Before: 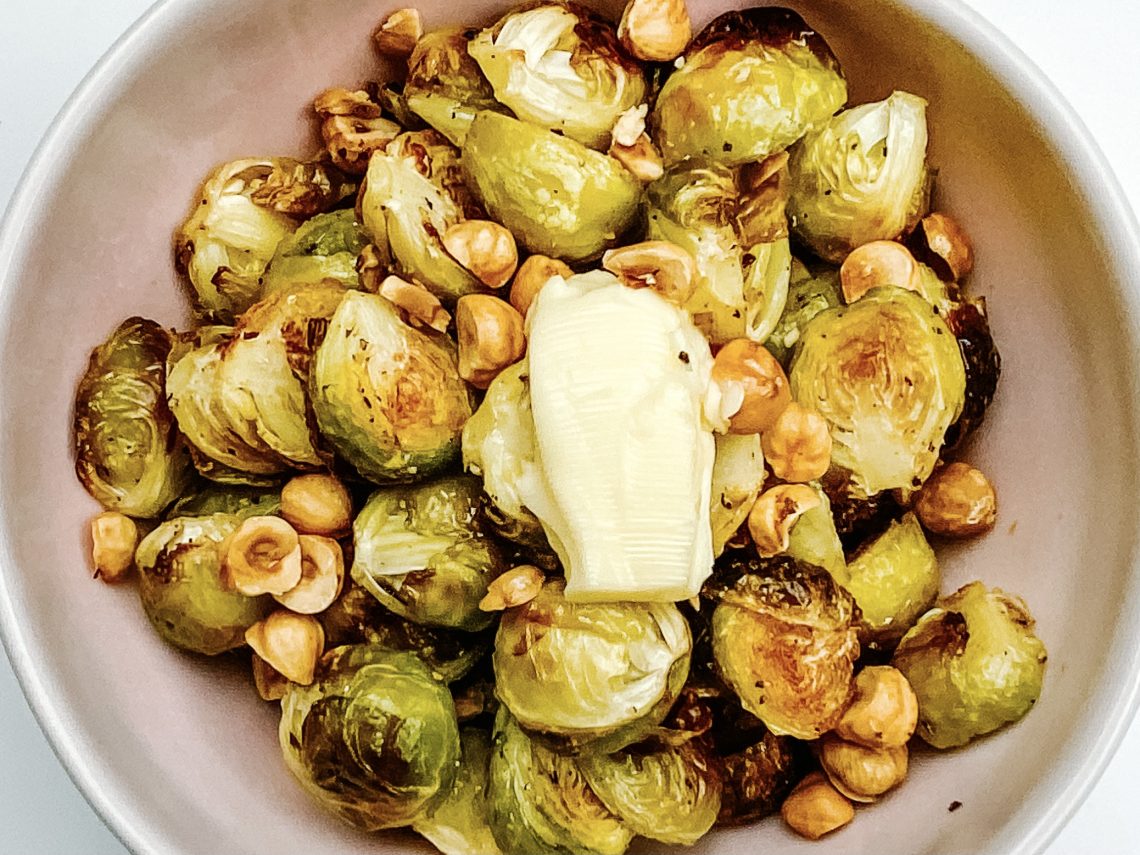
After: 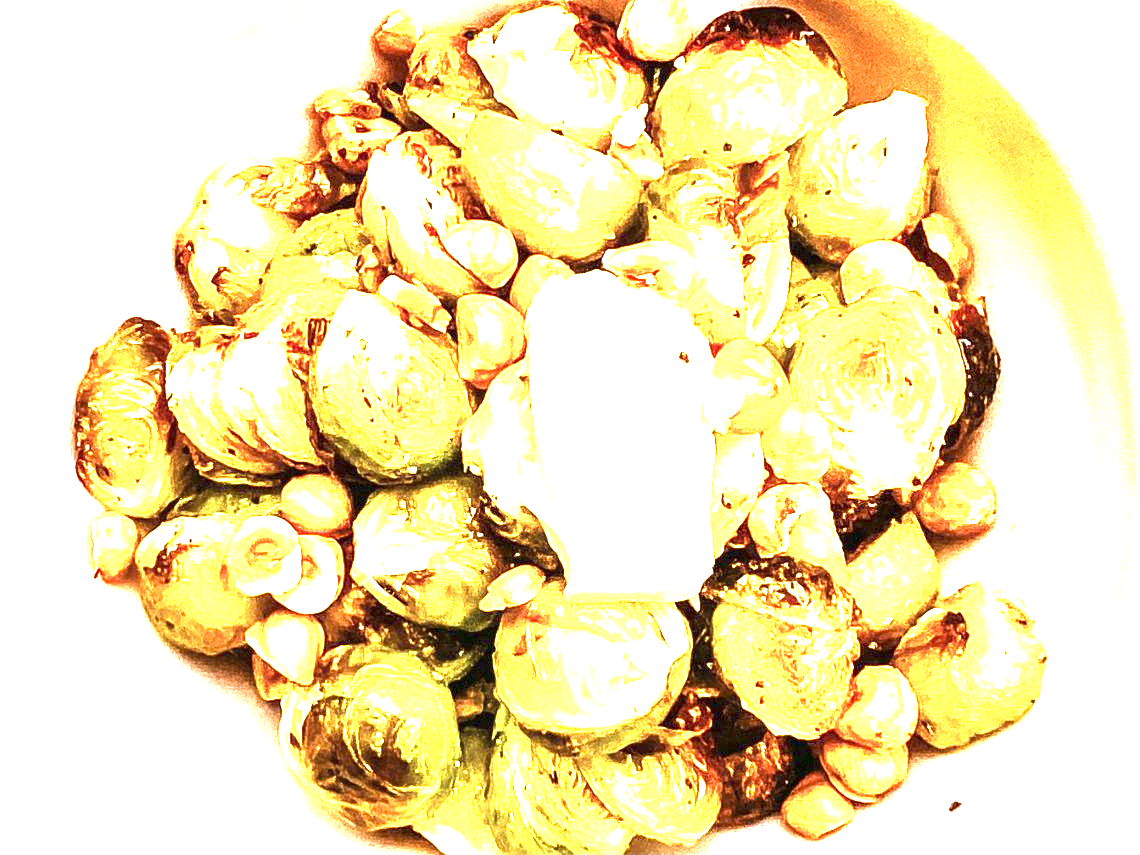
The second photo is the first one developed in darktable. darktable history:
exposure: exposure 3.004 EV, compensate highlight preservation false
